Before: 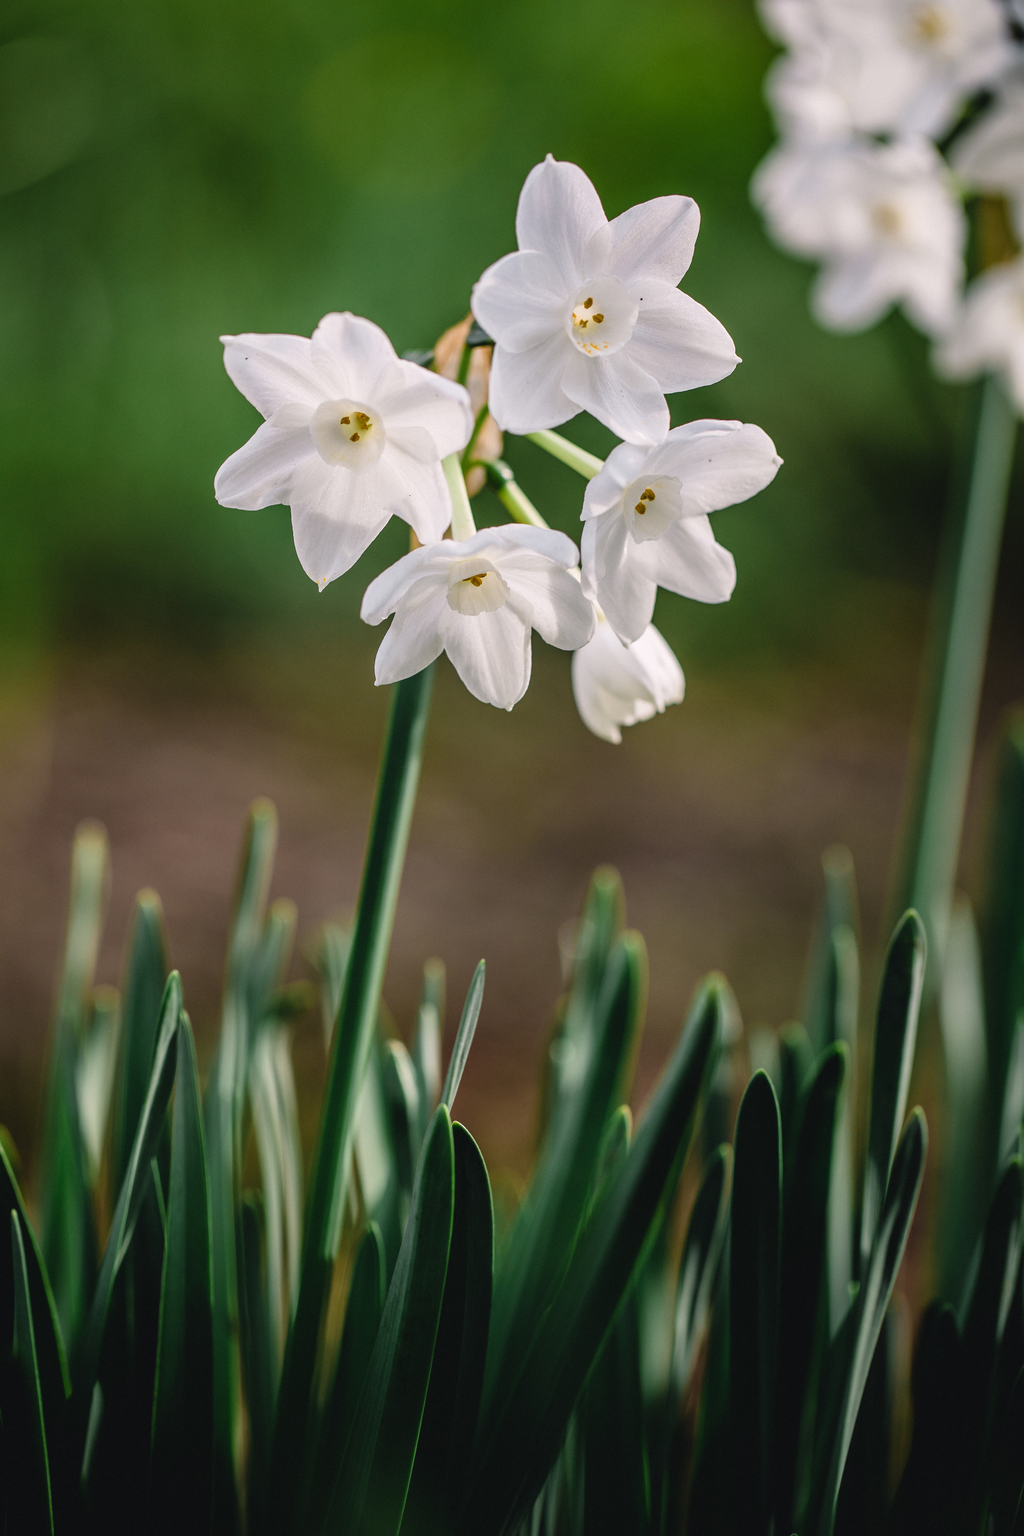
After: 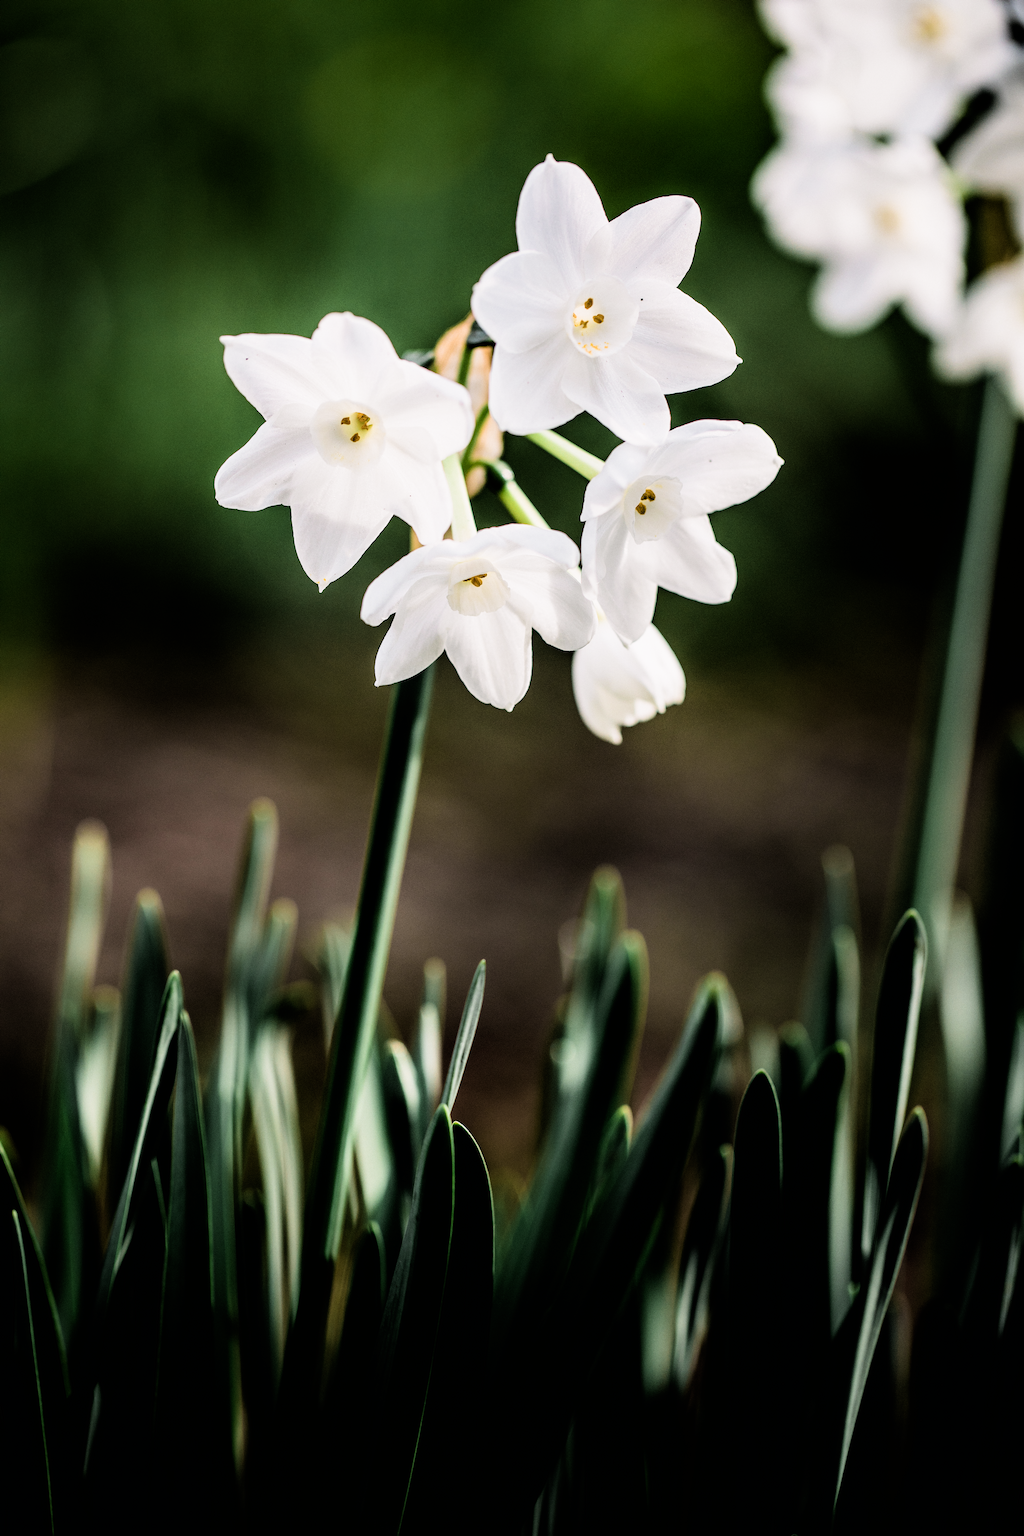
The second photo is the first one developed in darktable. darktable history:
tone equalizer: -8 EV -0.778 EV, -7 EV -0.685 EV, -6 EV -0.601 EV, -5 EV -0.398 EV, -3 EV 0.384 EV, -2 EV 0.6 EV, -1 EV 0.675 EV, +0 EV 0.754 EV, smoothing diameter 2.23%, edges refinement/feathering 22.4, mask exposure compensation -1.57 EV, filter diffusion 5
filmic rgb: black relative exposure -5.15 EV, white relative exposure 3.56 EV, hardness 3.16, contrast 1.5, highlights saturation mix -49.4%
